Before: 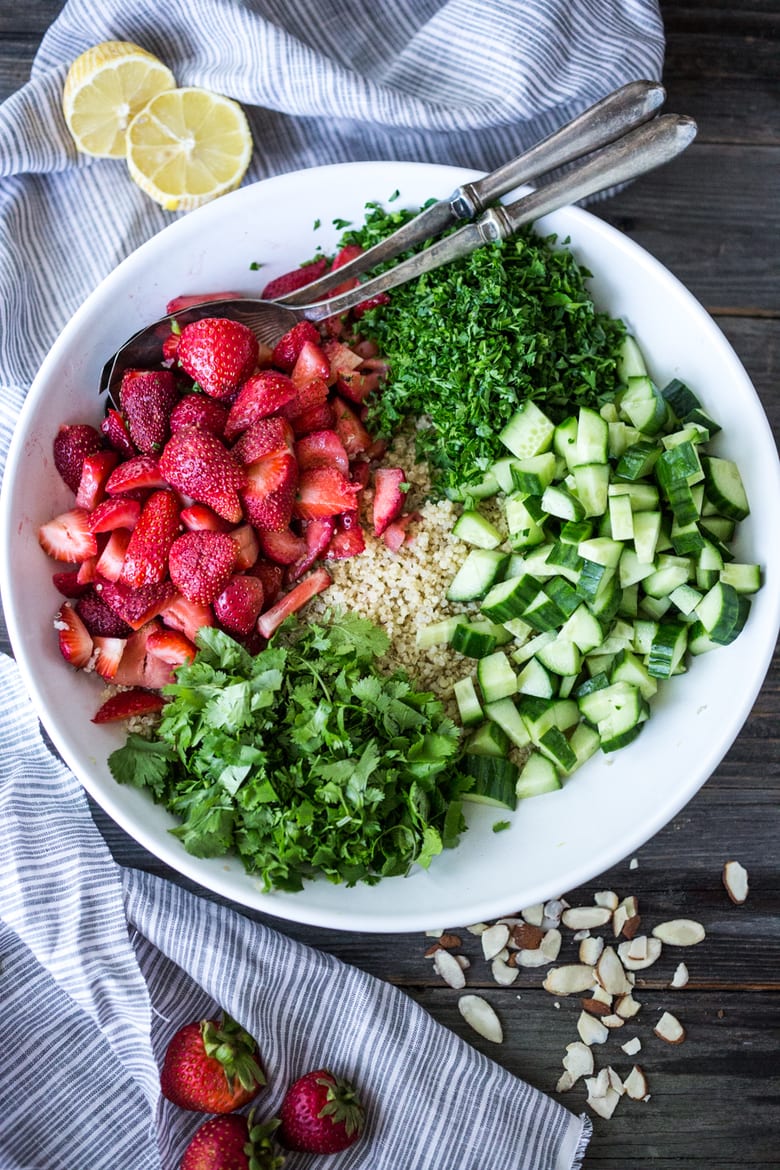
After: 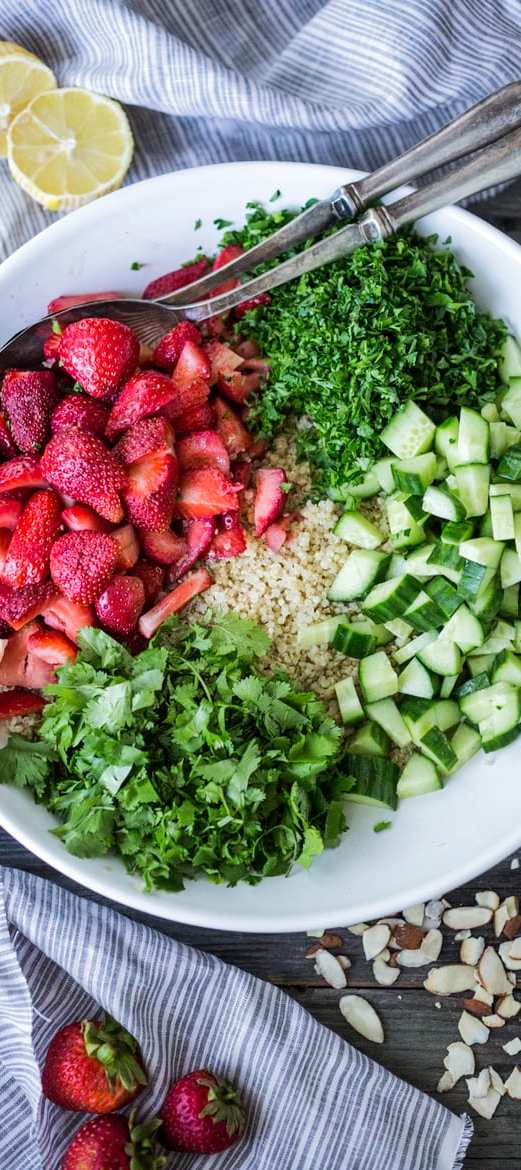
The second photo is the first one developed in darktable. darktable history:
crop and rotate: left 15.343%, right 17.838%
base curve: curves: ch0 [(0, 0) (0.235, 0.266) (0.503, 0.496) (0.786, 0.72) (1, 1)]
